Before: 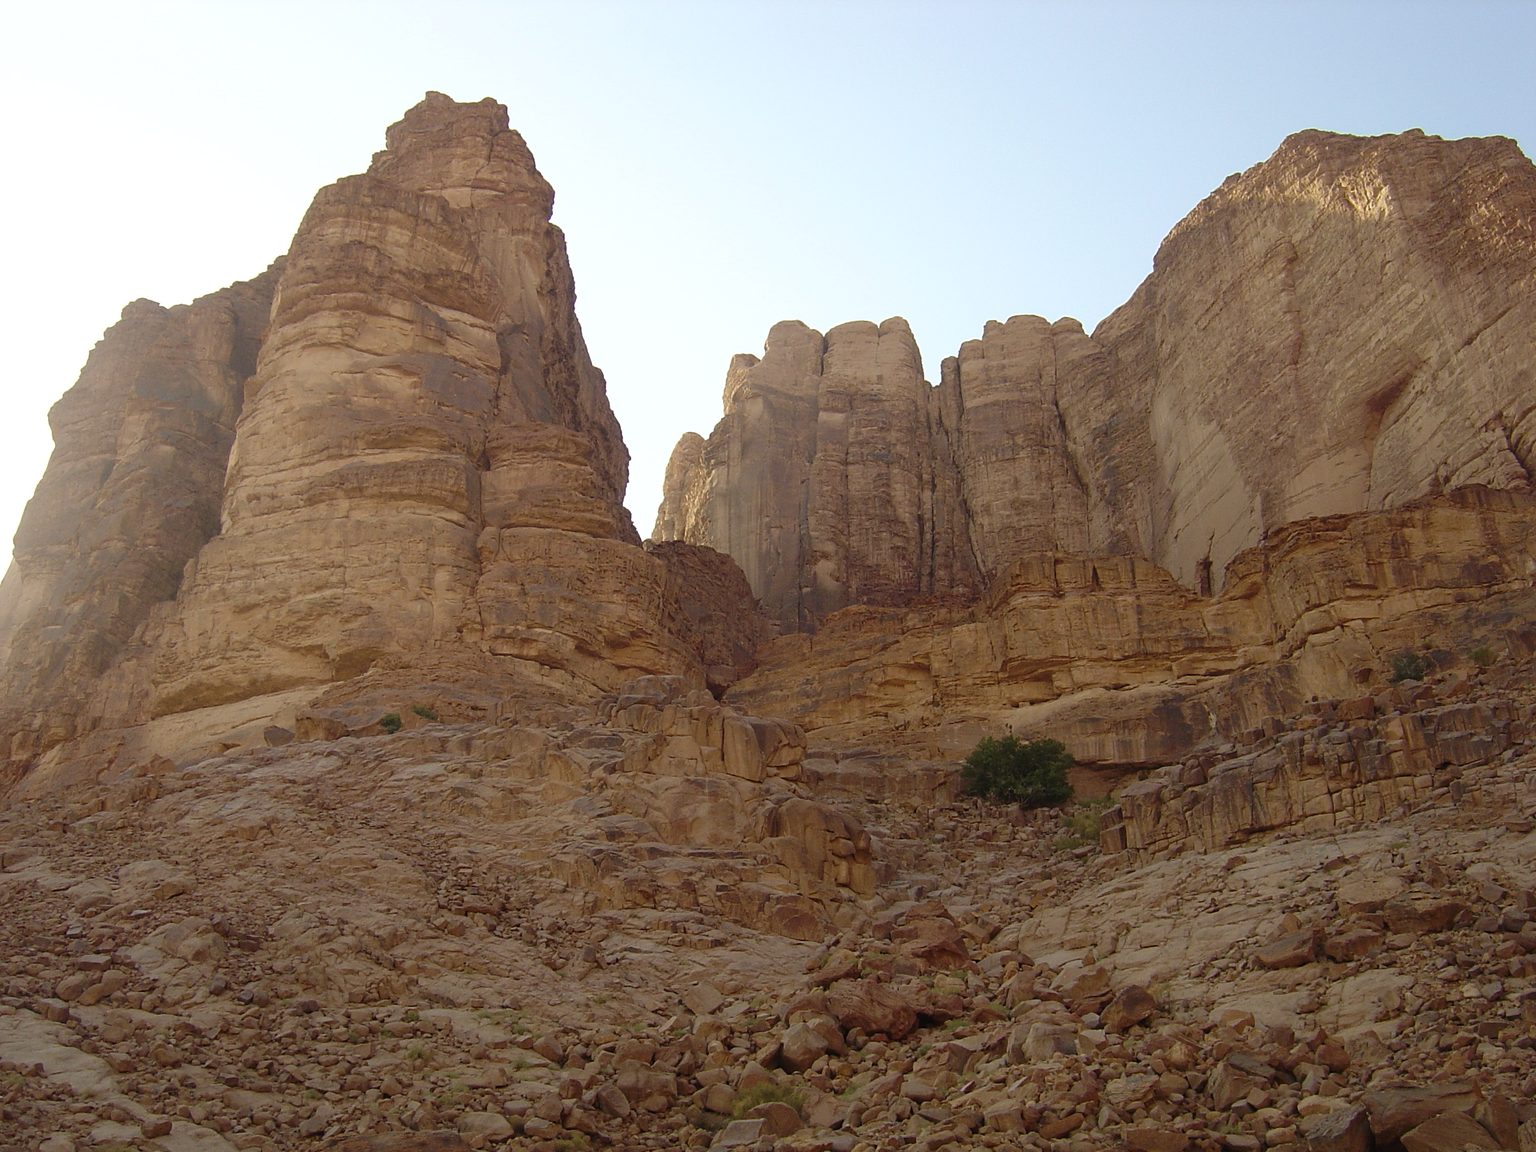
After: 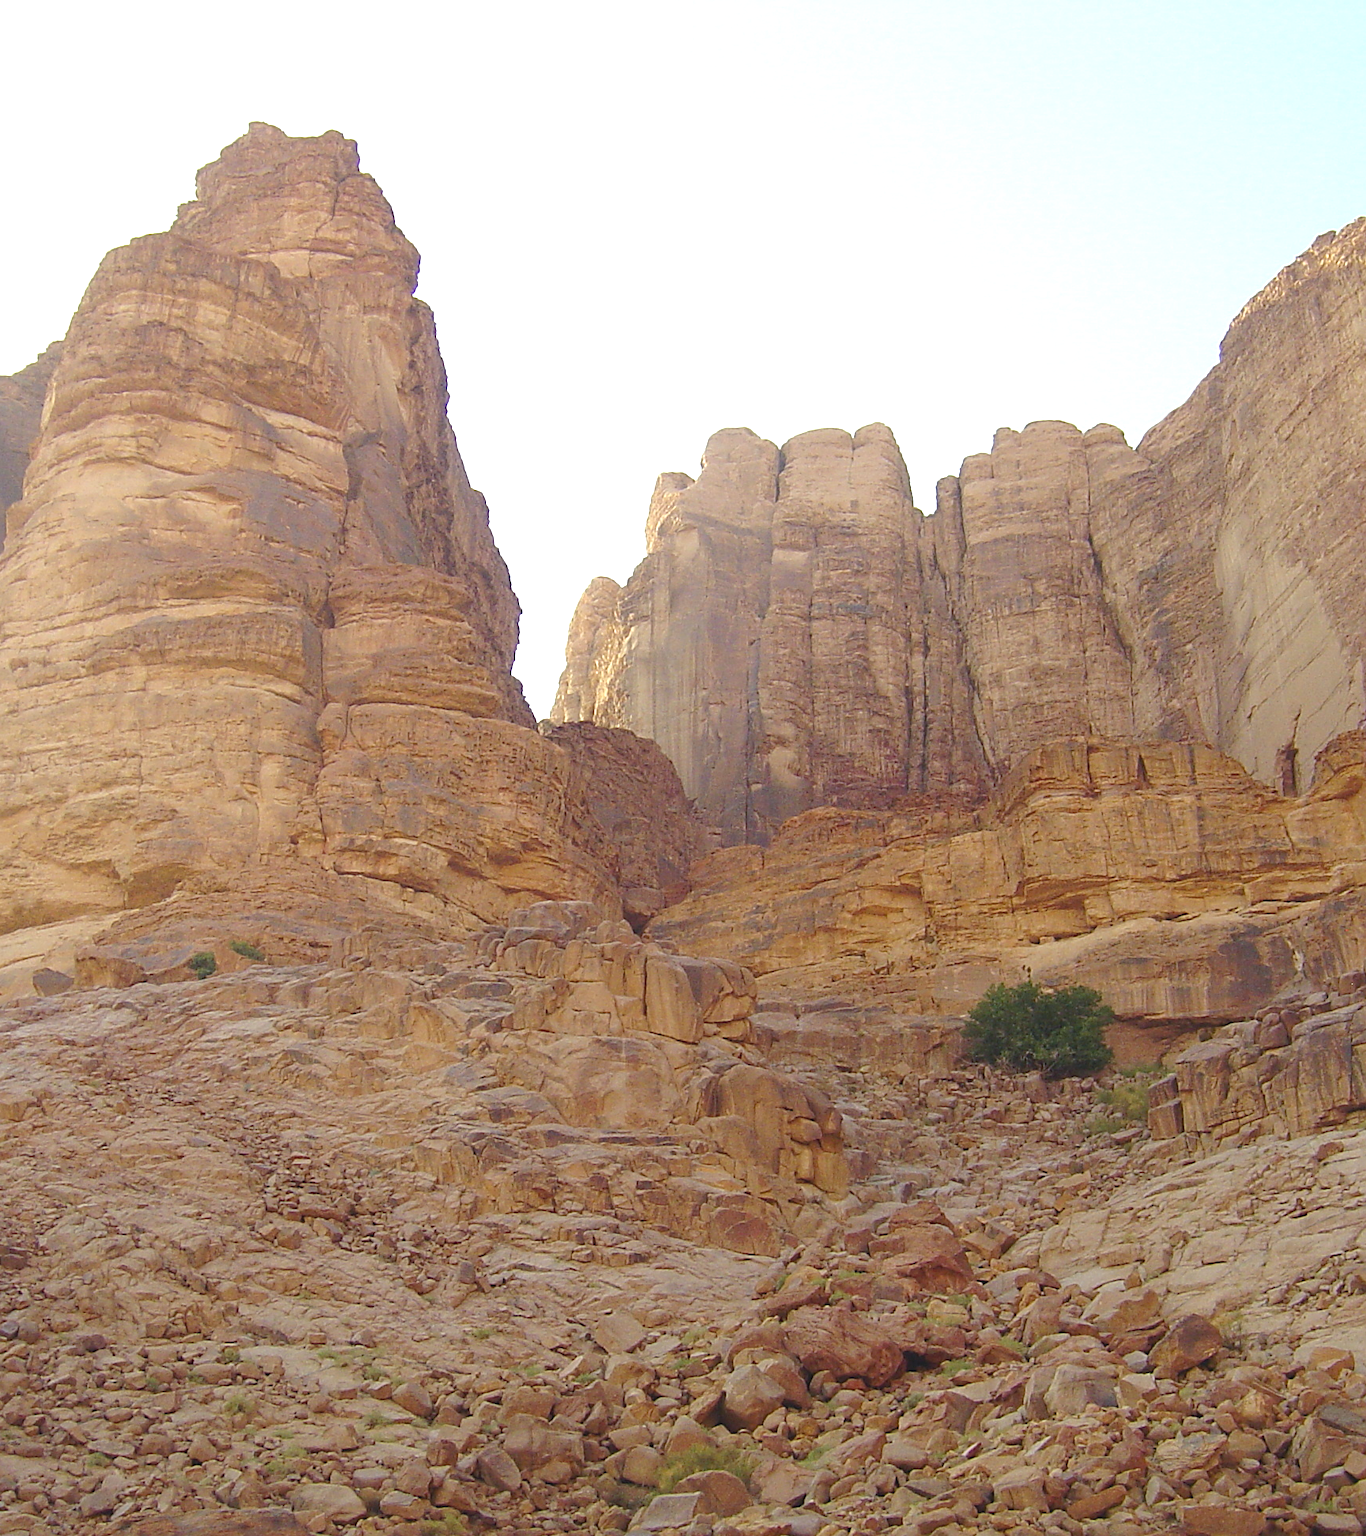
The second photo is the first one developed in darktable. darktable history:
crop and rotate: left 15.588%, right 17.703%
exposure: exposure 0.949 EV, compensate highlight preservation false
contrast brightness saturation: contrast -0.101, saturation -0.087
color balance rgb: highlights gain › chroma 3.077%, highlights gain › hue 77.1°, perceptual saturation grading › global saturation 14.732%
sharpen: amount 0.214
levels: levels [0, 0.478, 1]
color calibration: gray › normalize channels true, x 0.372, y 0.387, temperature 4284.33 K, gamut compression 0.019
